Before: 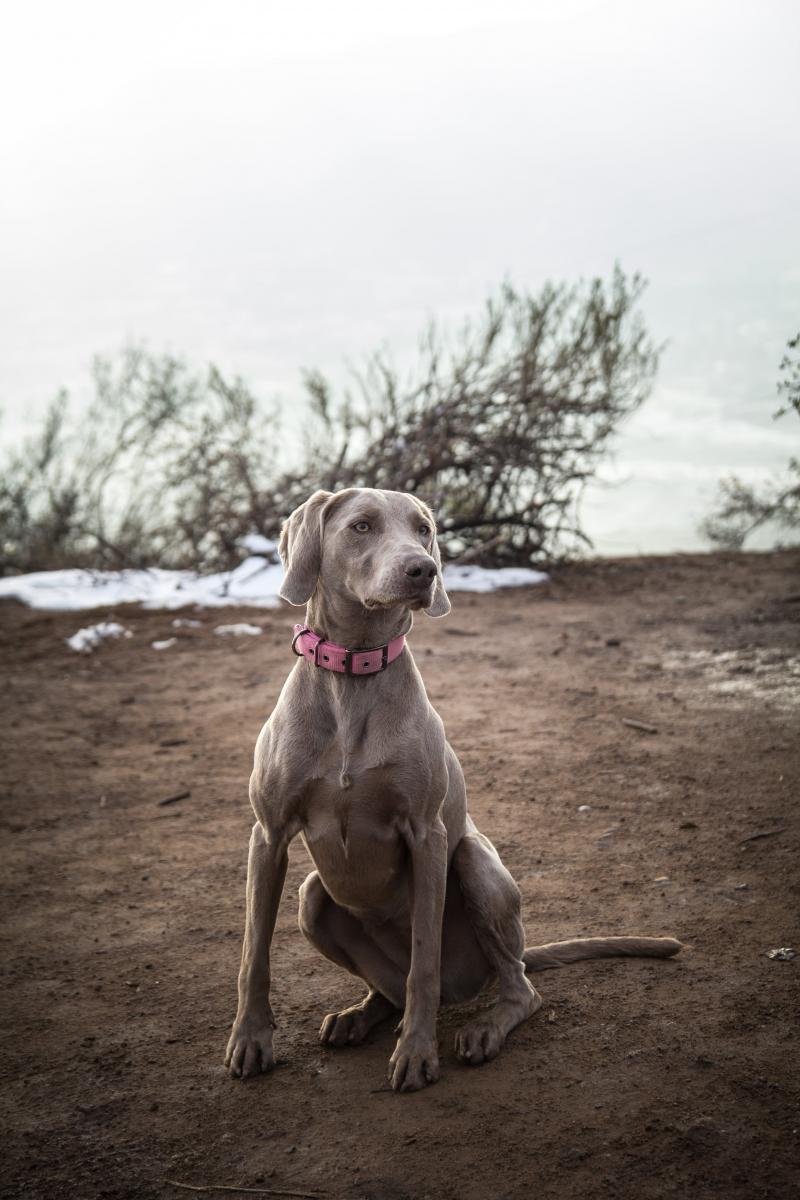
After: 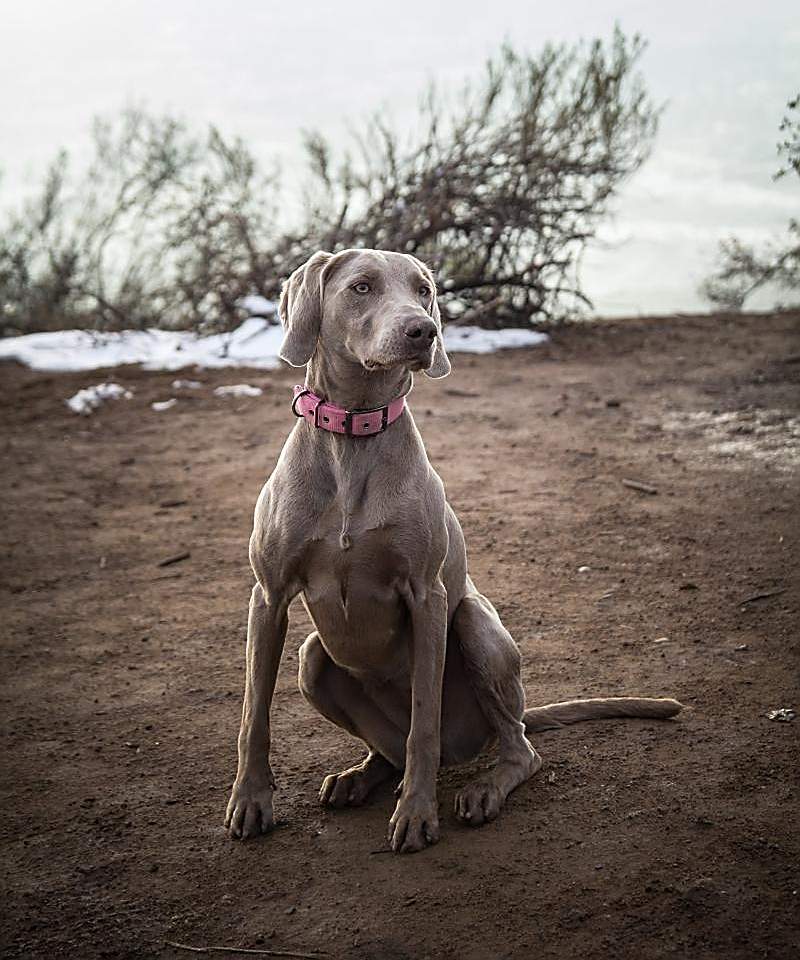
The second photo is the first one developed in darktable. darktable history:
sharpen: radius 1.407, amount 1.233, threshold 0.754
crop and rotate: top 19.975%
